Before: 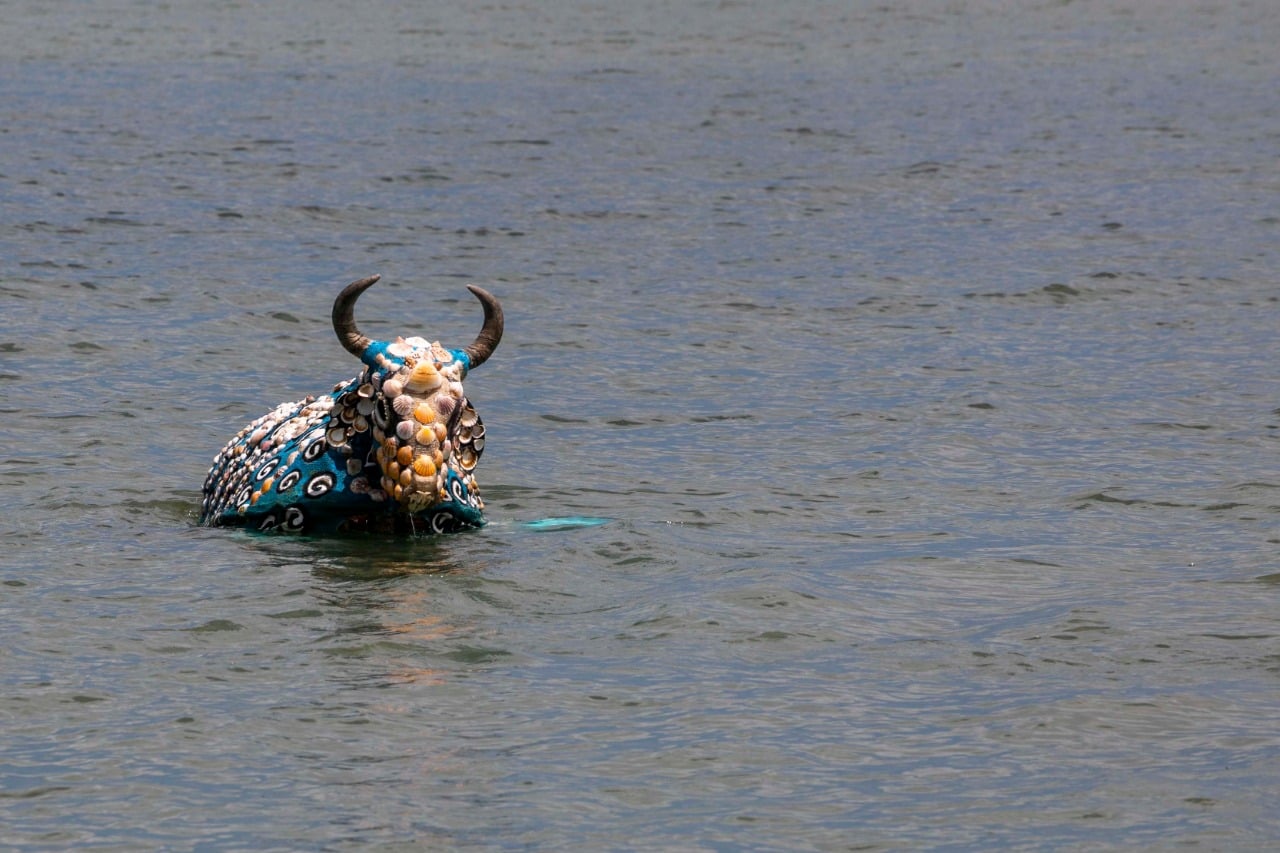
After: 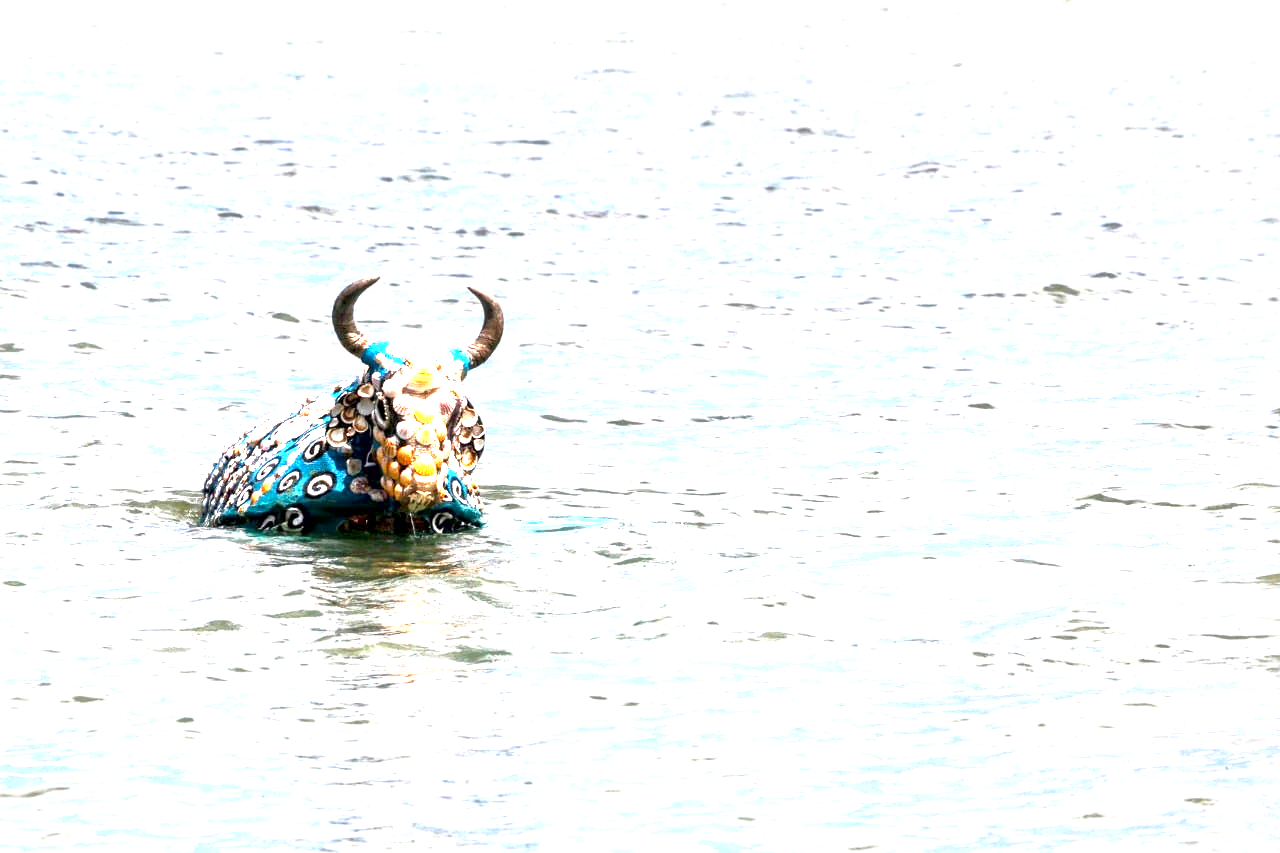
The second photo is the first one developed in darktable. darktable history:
exposure: black level correction 0.001, exposure 2.54 EV, compensate highlight preservation false
local contrast: mode bilateral grid, contrast 25, coarseness 61, detail 152%, midtone range 0.2
